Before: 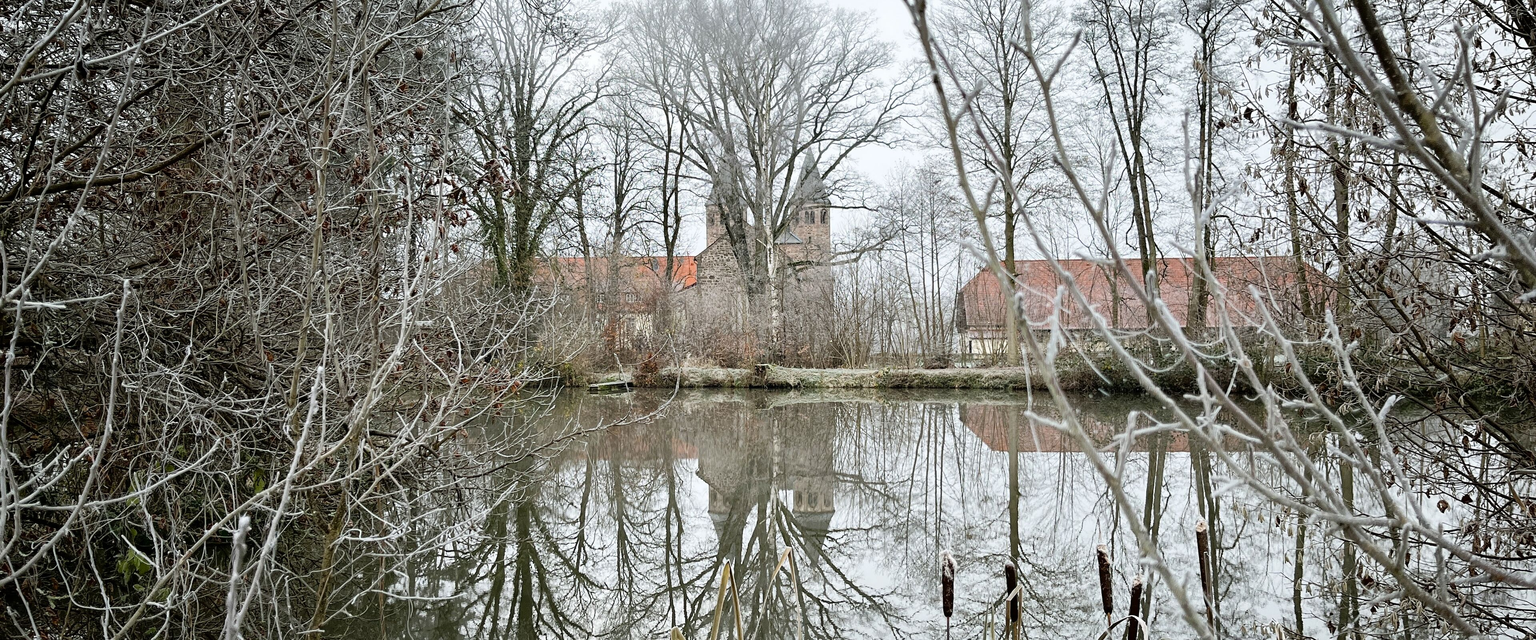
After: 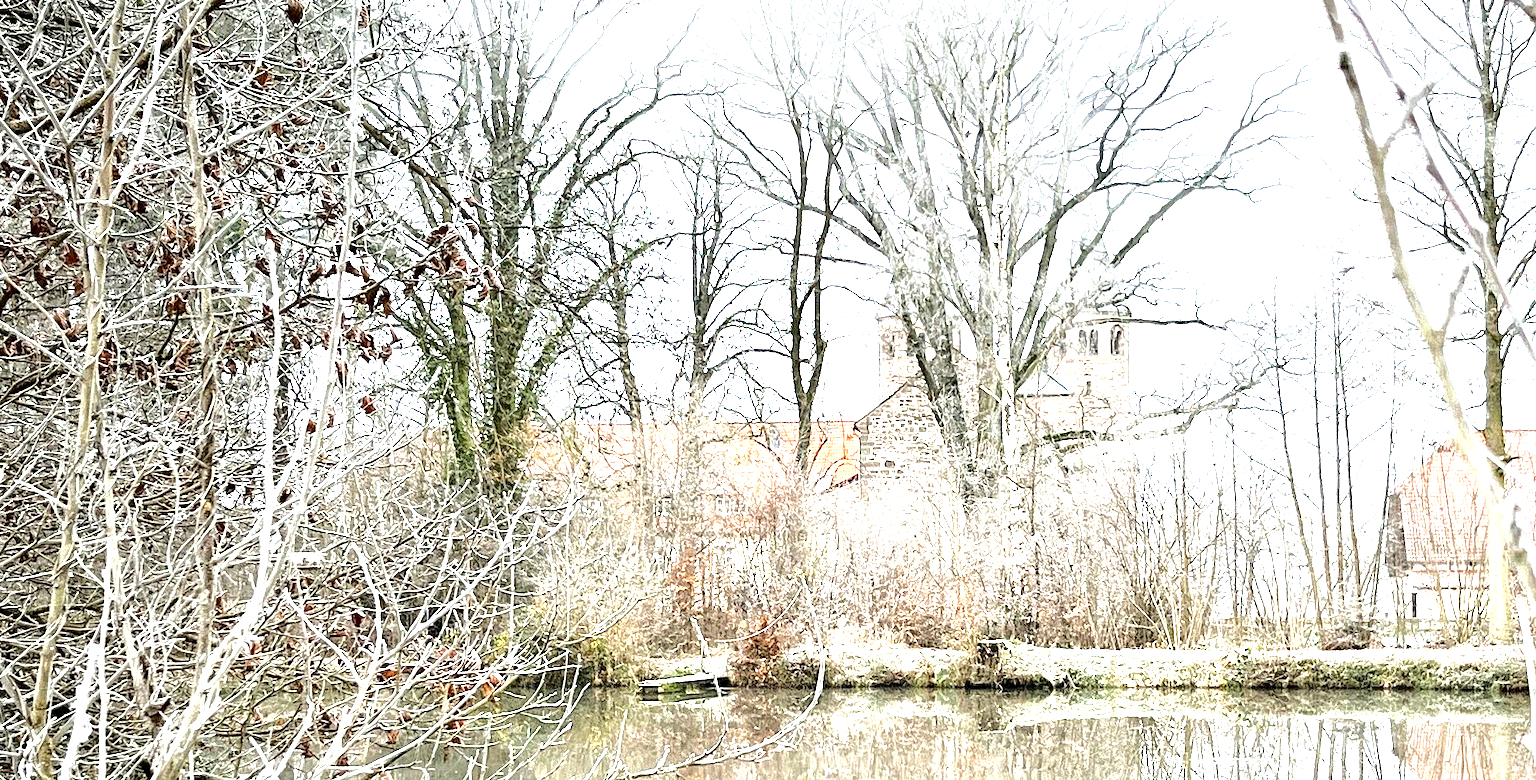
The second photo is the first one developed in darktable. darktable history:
crop: left 17.835%, top 7.675%, right 32.881%, bottom 32.213%
exposure: black level correction 0.001, exposure 2 EV, compensate highlight preservation false
